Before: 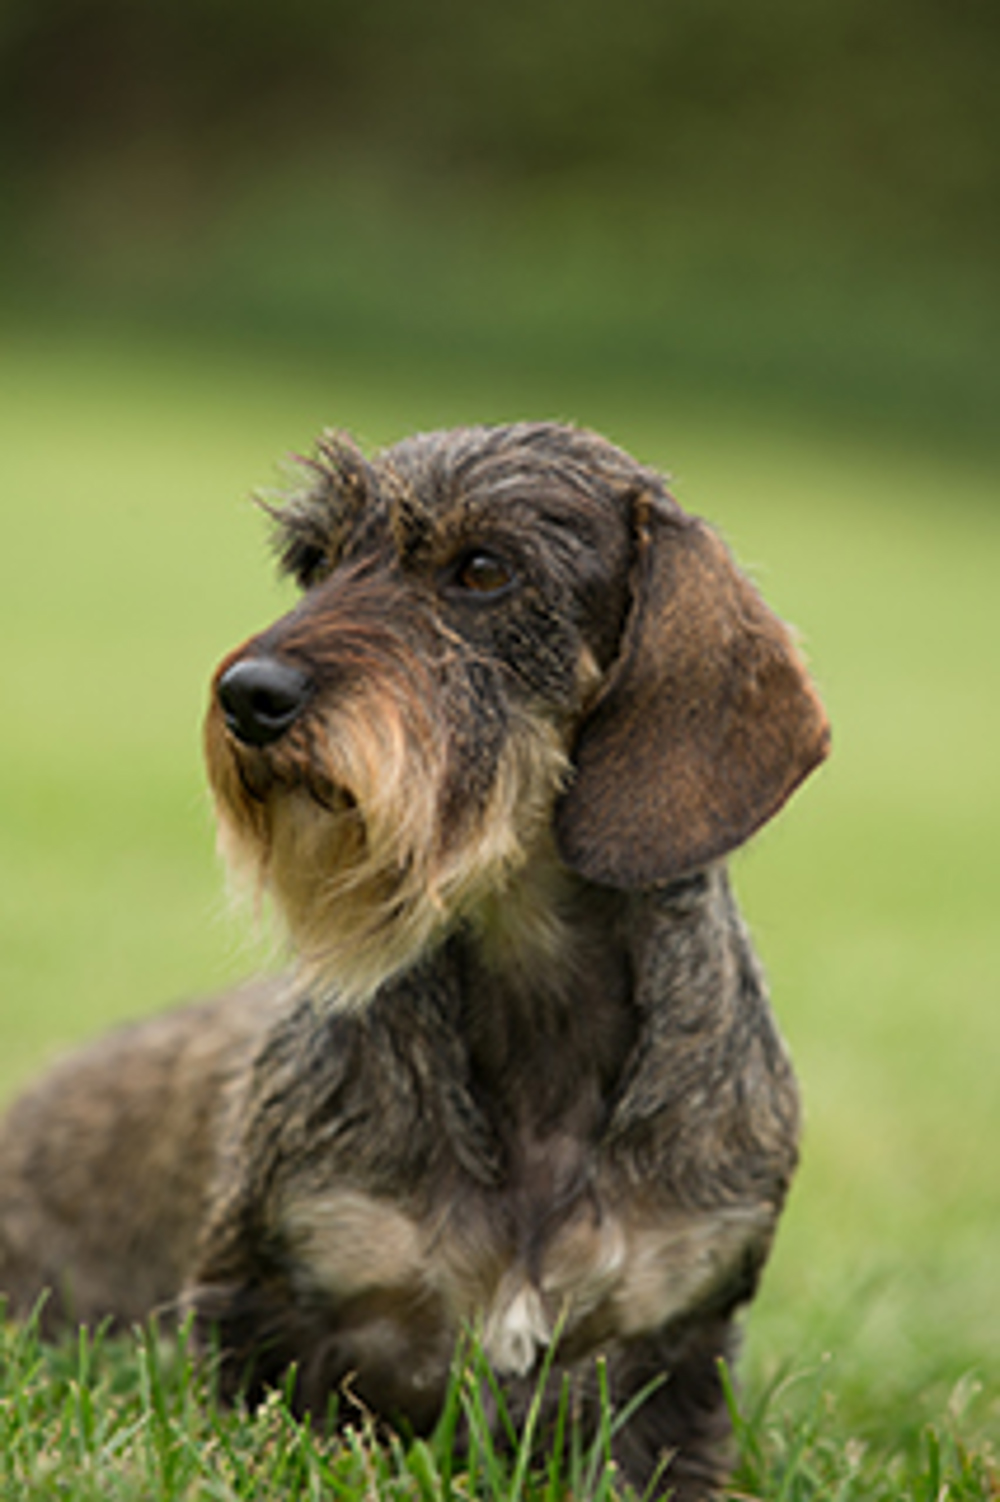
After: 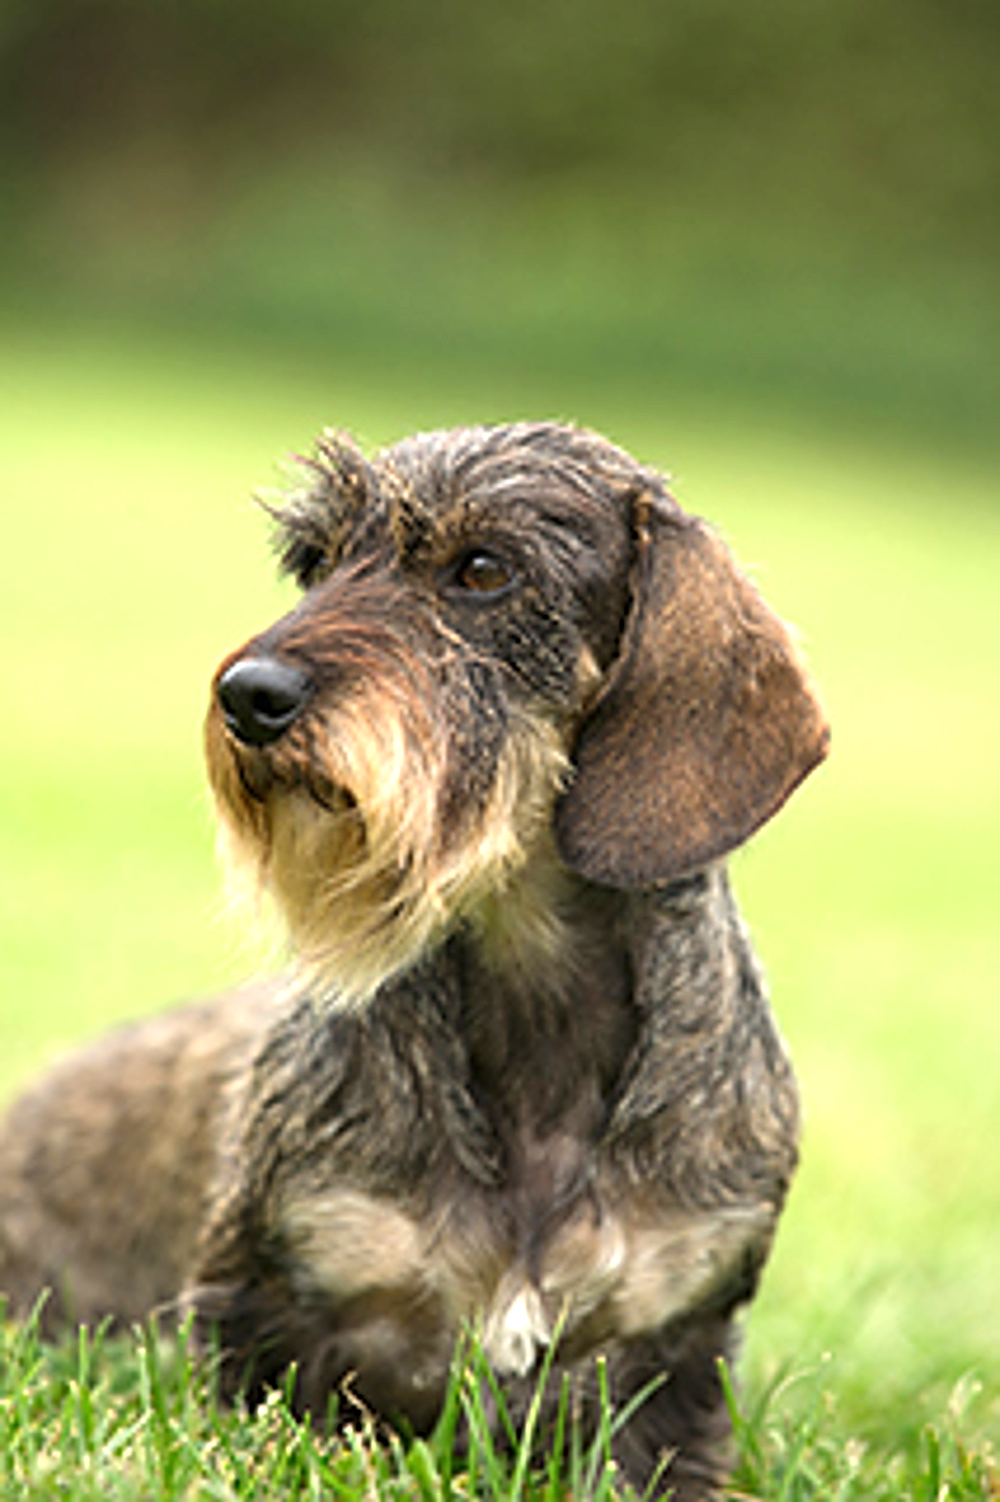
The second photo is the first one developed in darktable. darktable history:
exposure: black level correction 0, exposure 1.015 EV, compensate exposure bias true, compensate highlight preservation false
sharpen: radius 2.543, amount 0.636
